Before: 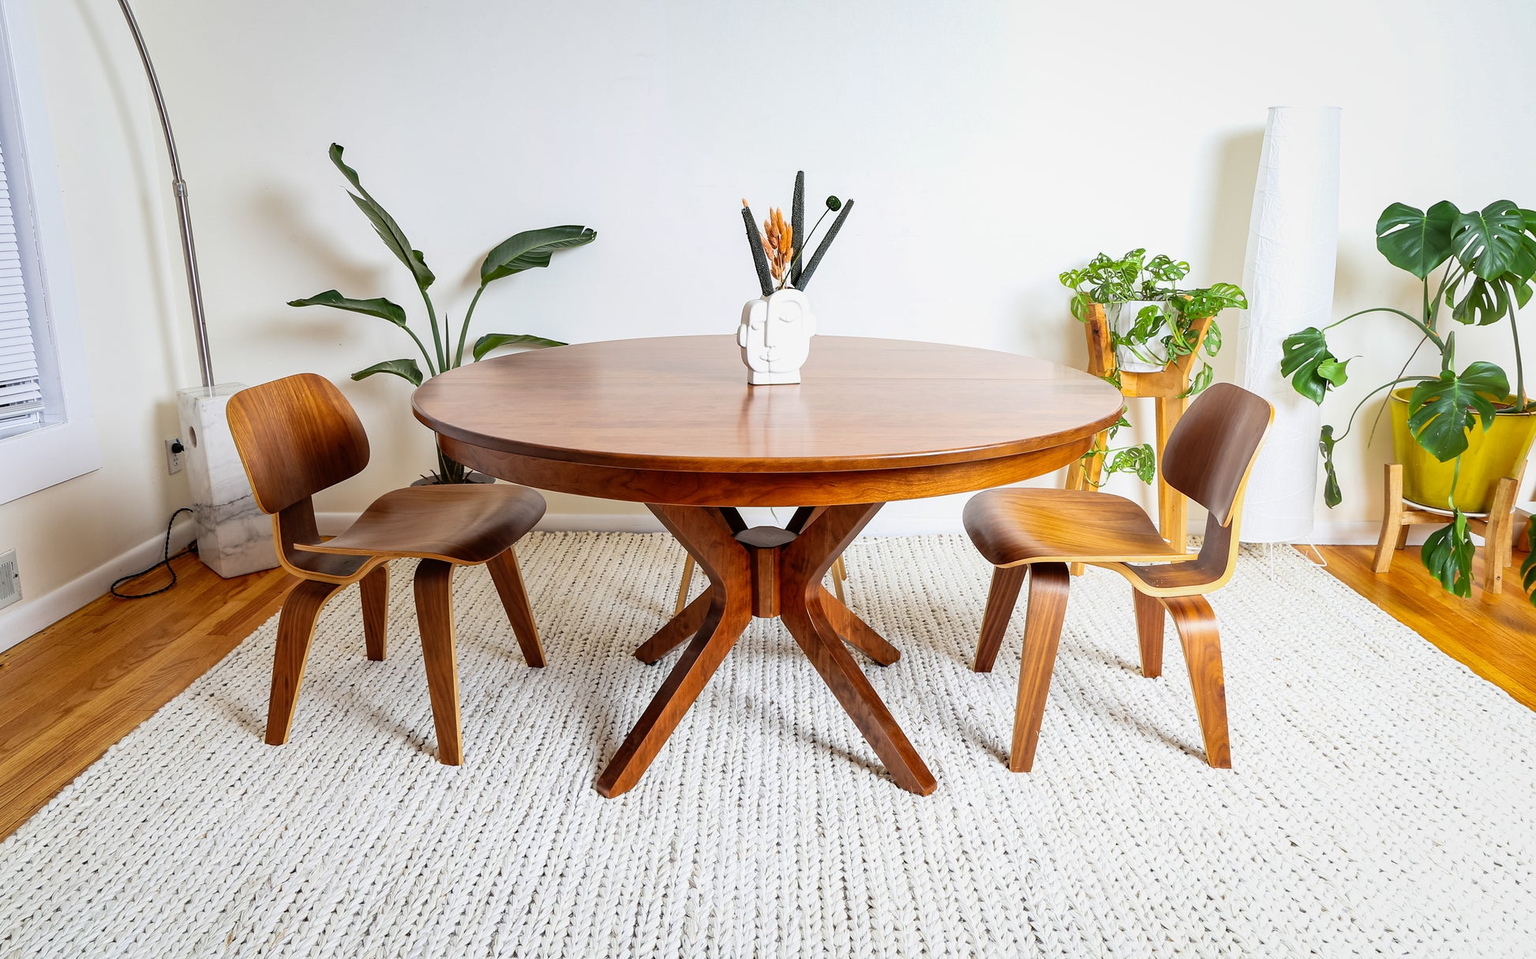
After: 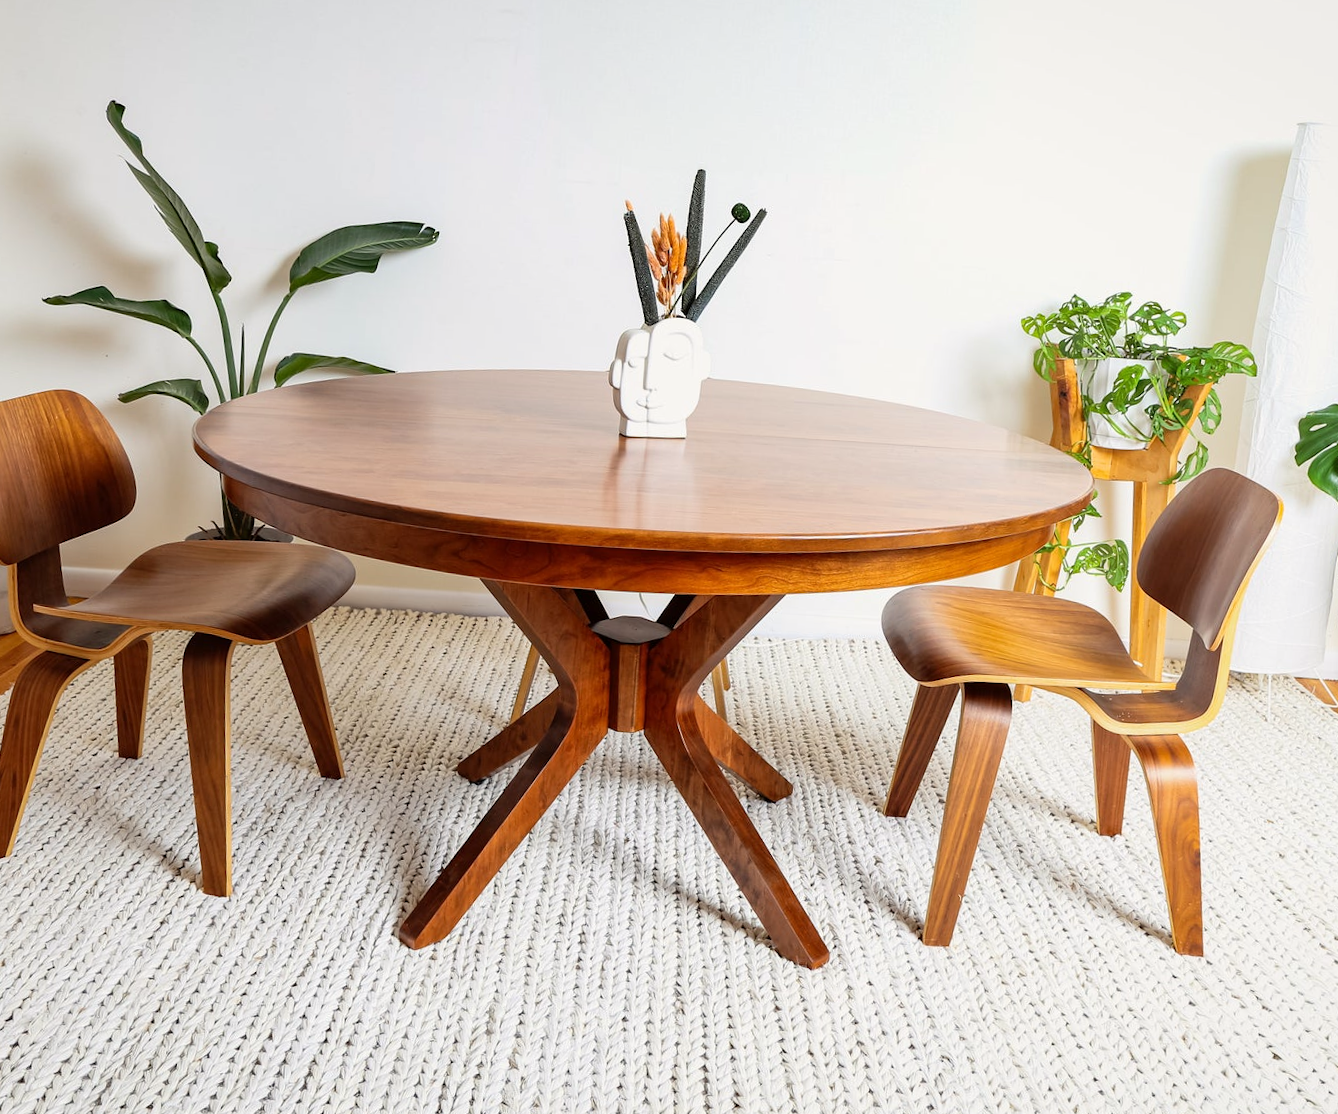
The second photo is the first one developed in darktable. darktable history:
crop and rotate: angle -3.27°, left 14.277%, top 0.028%, right 10.766%, bottom 0.028%
white balance: red 1.009, blue 0.985
